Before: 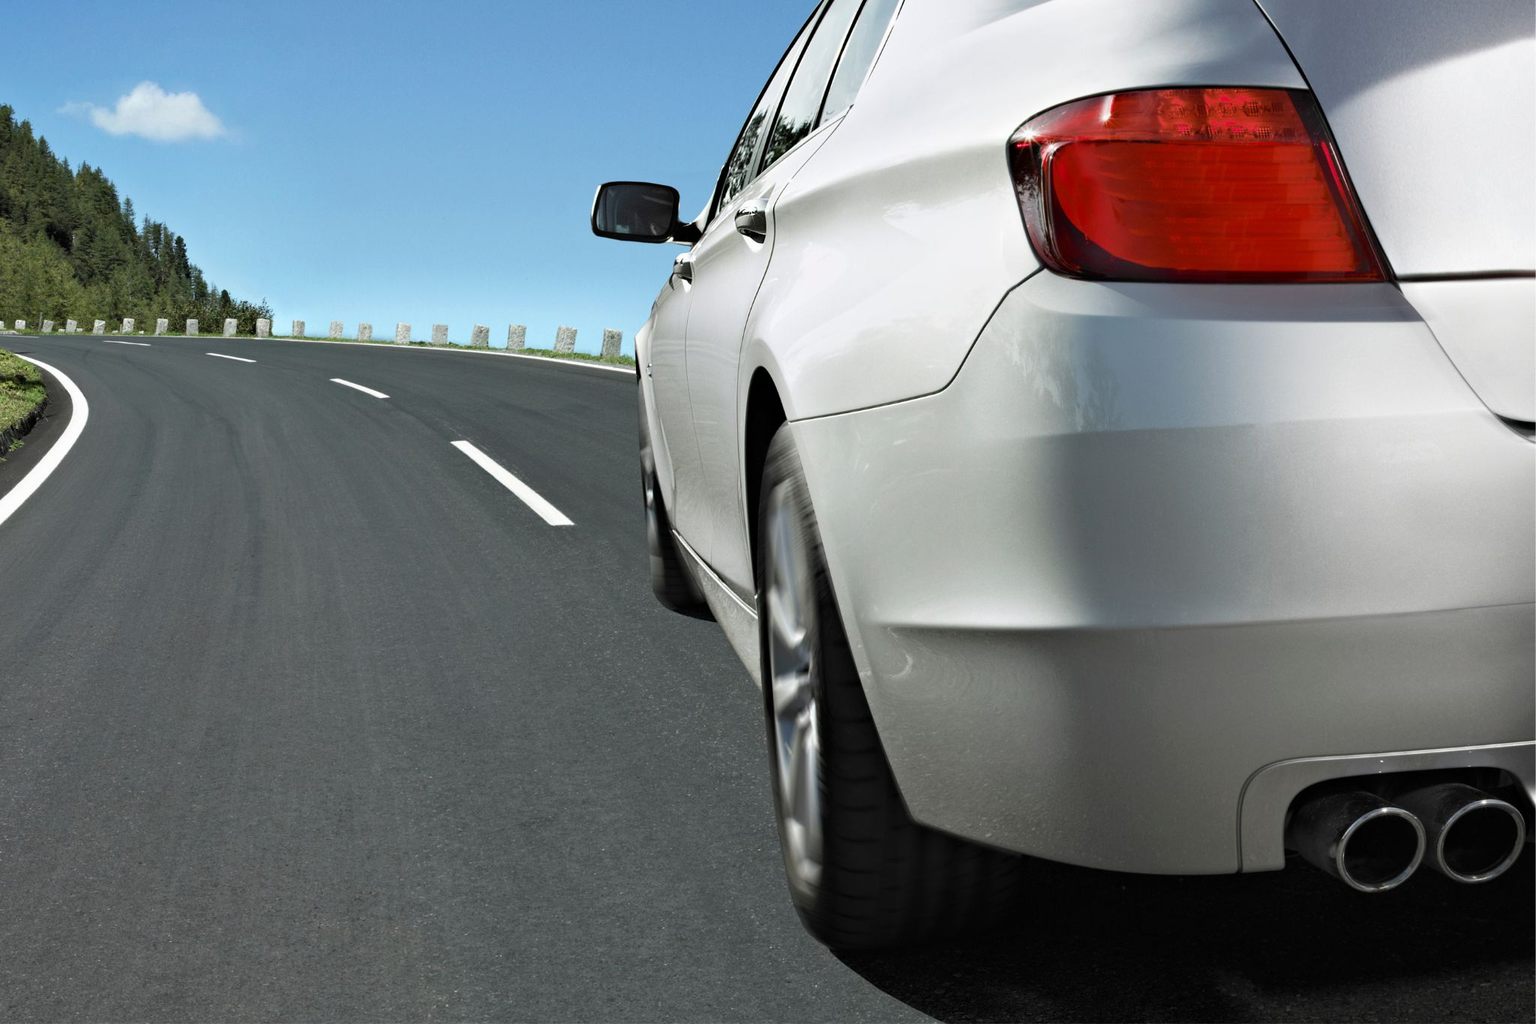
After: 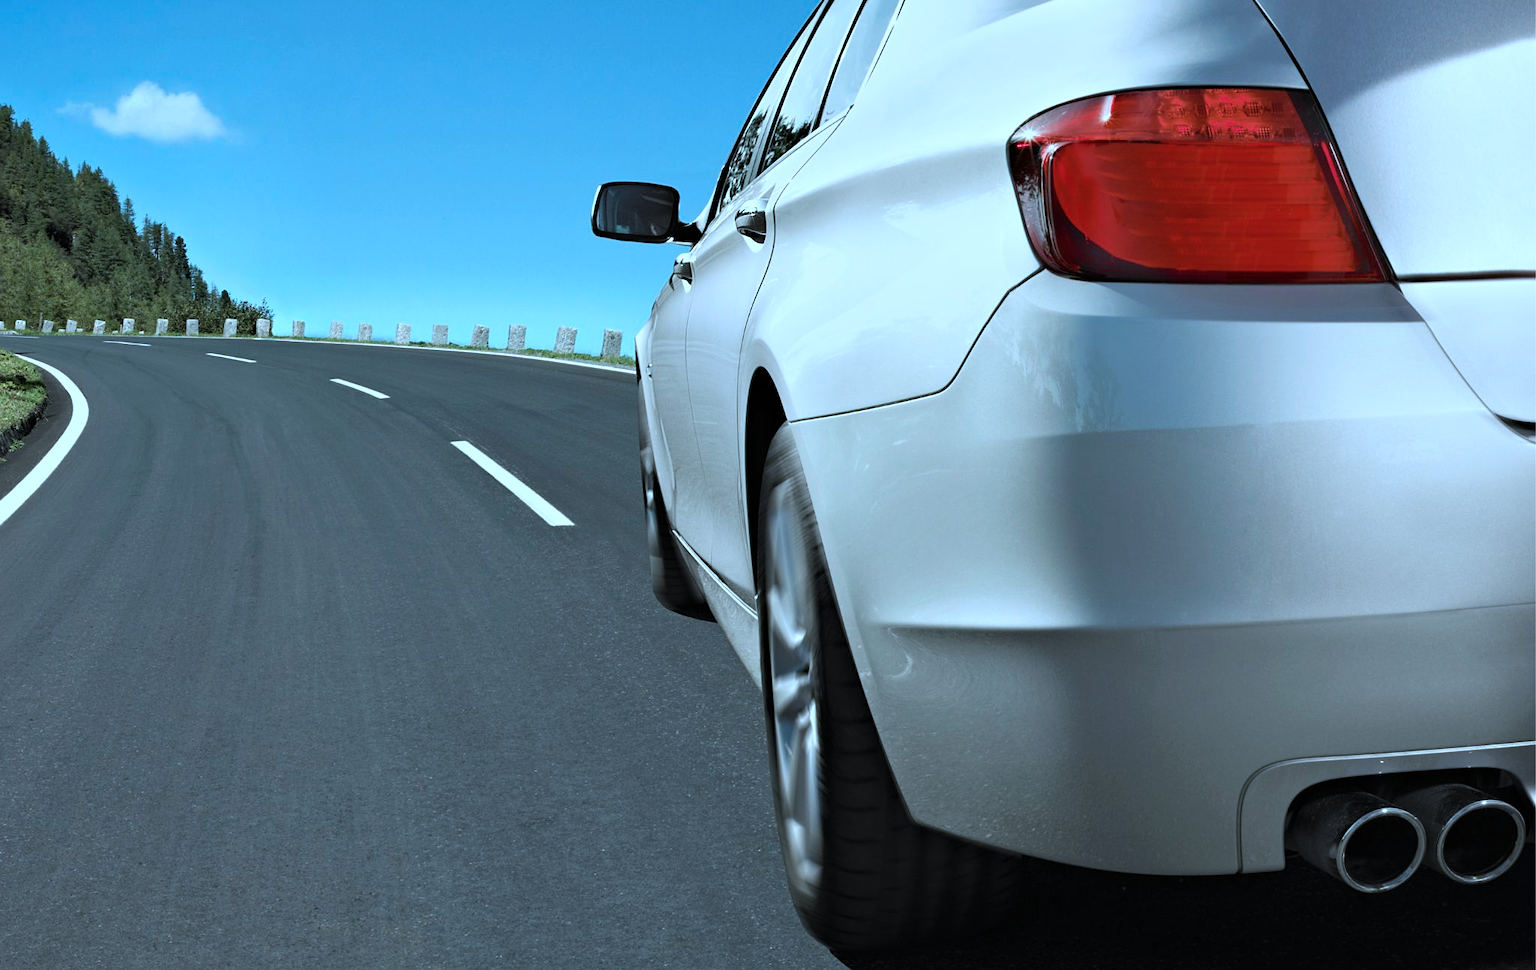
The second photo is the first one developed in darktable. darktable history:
crop and rotate: top 0.009%, bottom 5.201%
color correction: highlights a* -9.1, highlights b* -23.63
sharpen: amount 0.209
